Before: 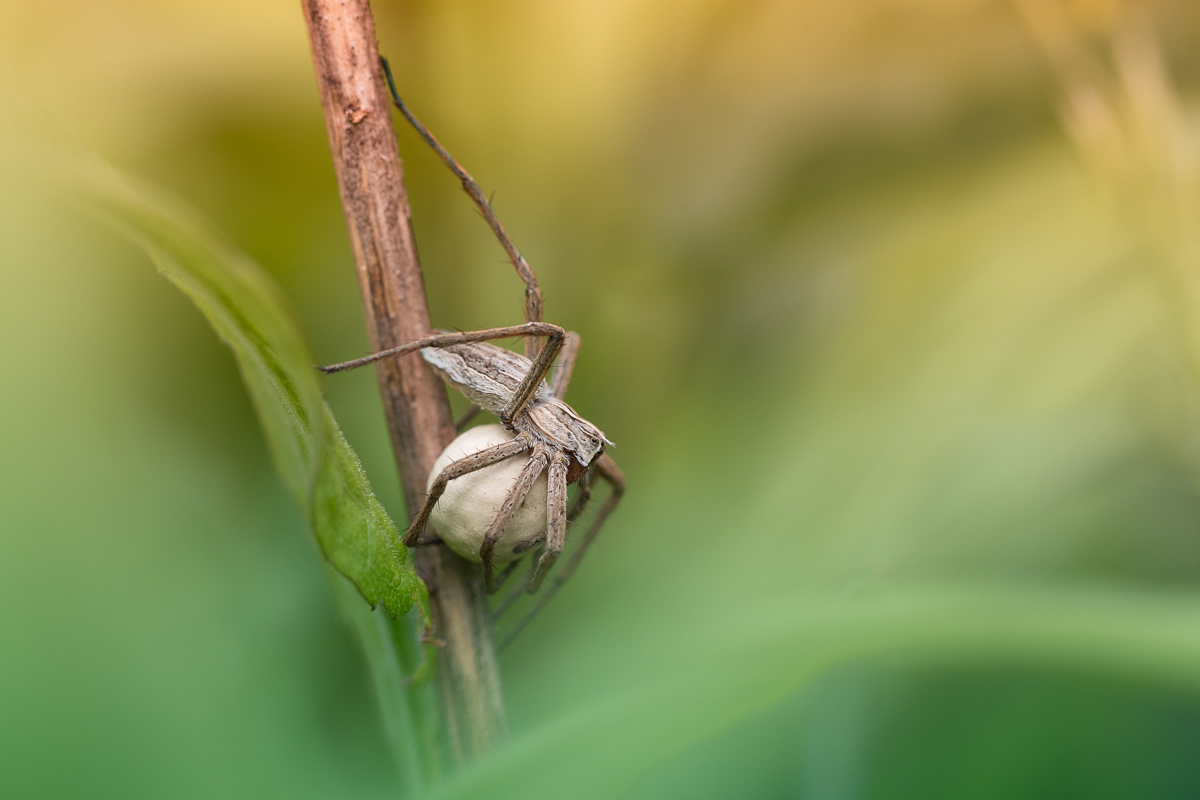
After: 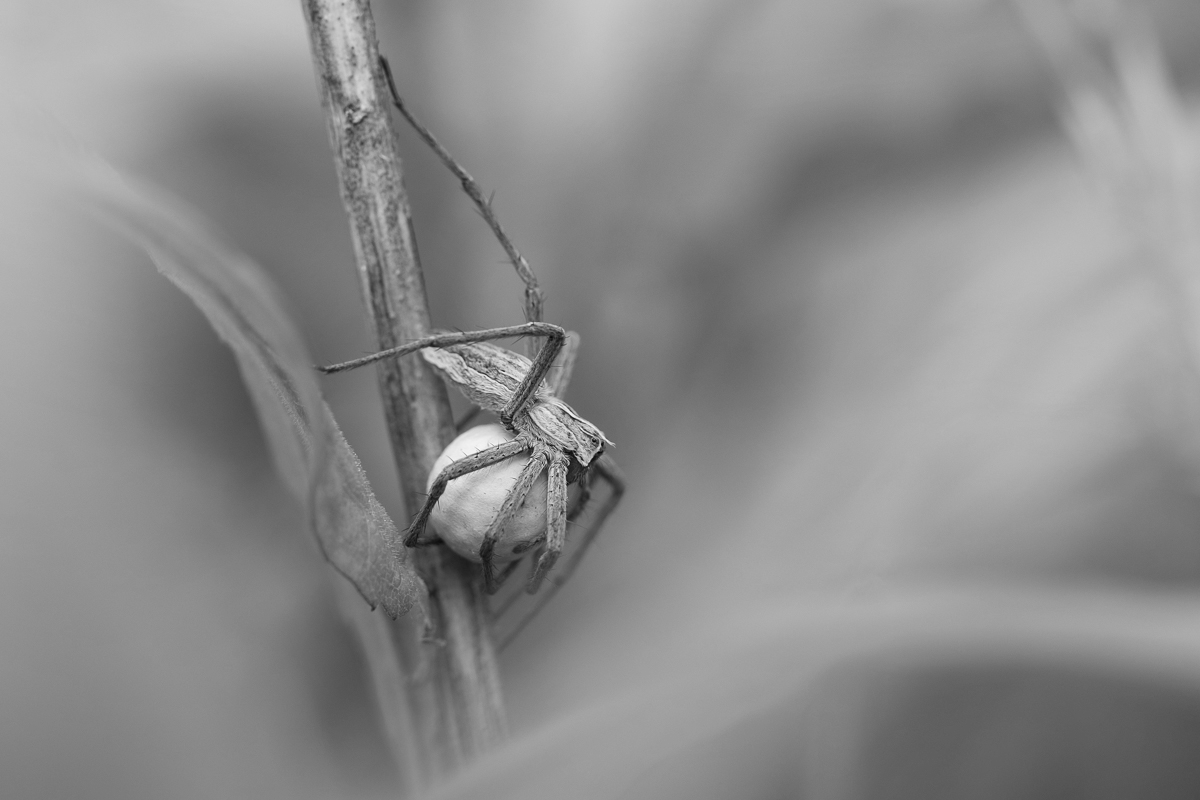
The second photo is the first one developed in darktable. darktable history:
monochrome: a 1.94, b -0.638
white balance: red 0.926, green 1.003, blue 1.133
exposure: compensate highlight preservation false
